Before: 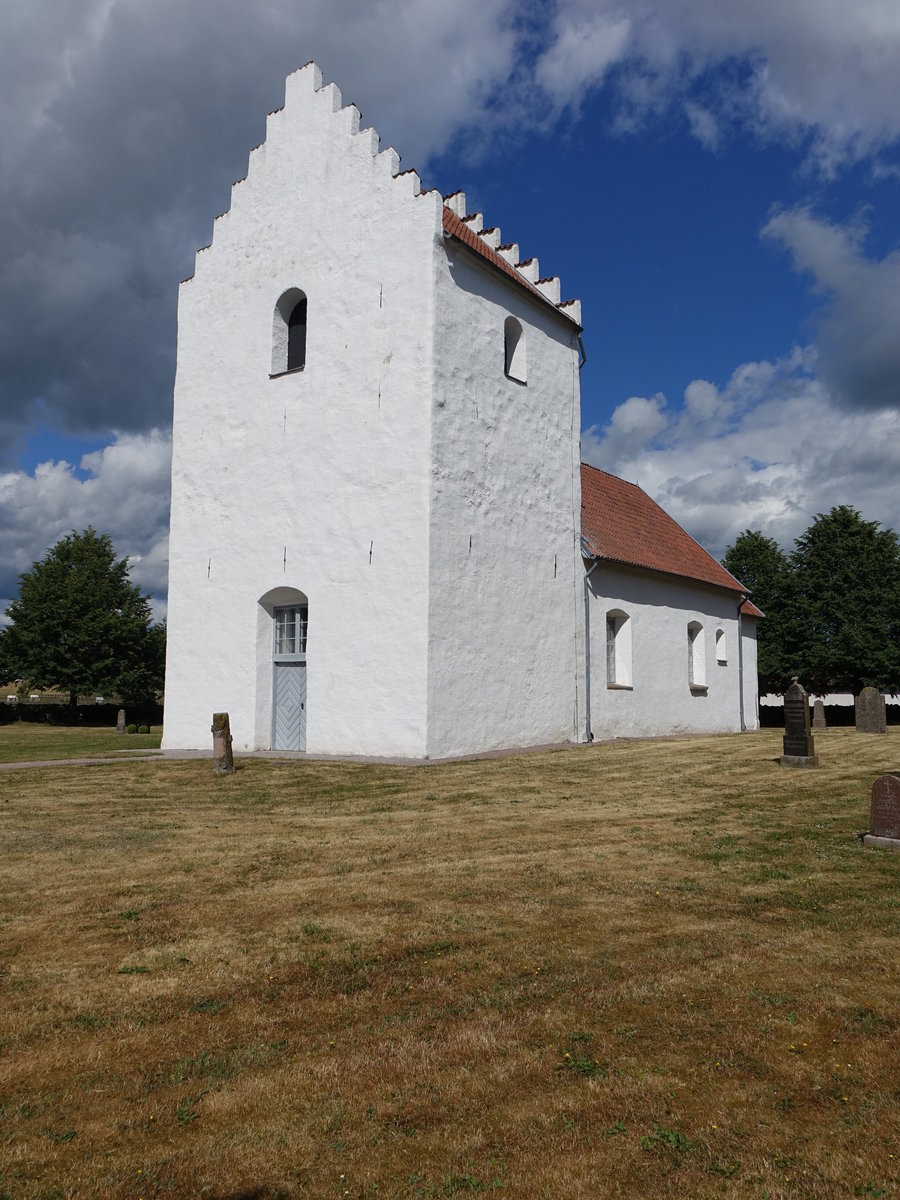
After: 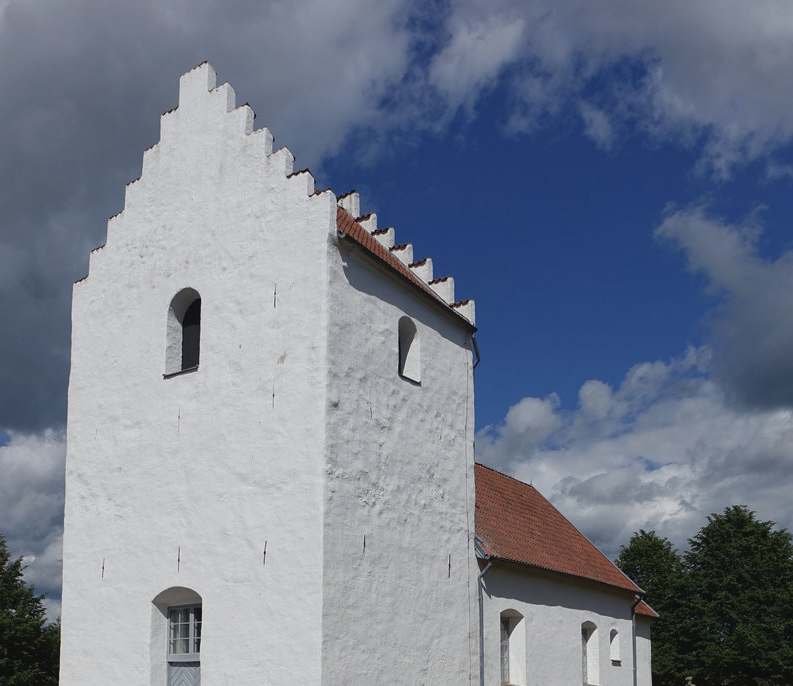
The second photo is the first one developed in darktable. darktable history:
contrast brightness saturation: contrast -0.08, brightness -0.04, saturation -0.11
crop and rotate: left 11.812%, bottom 42.776%
